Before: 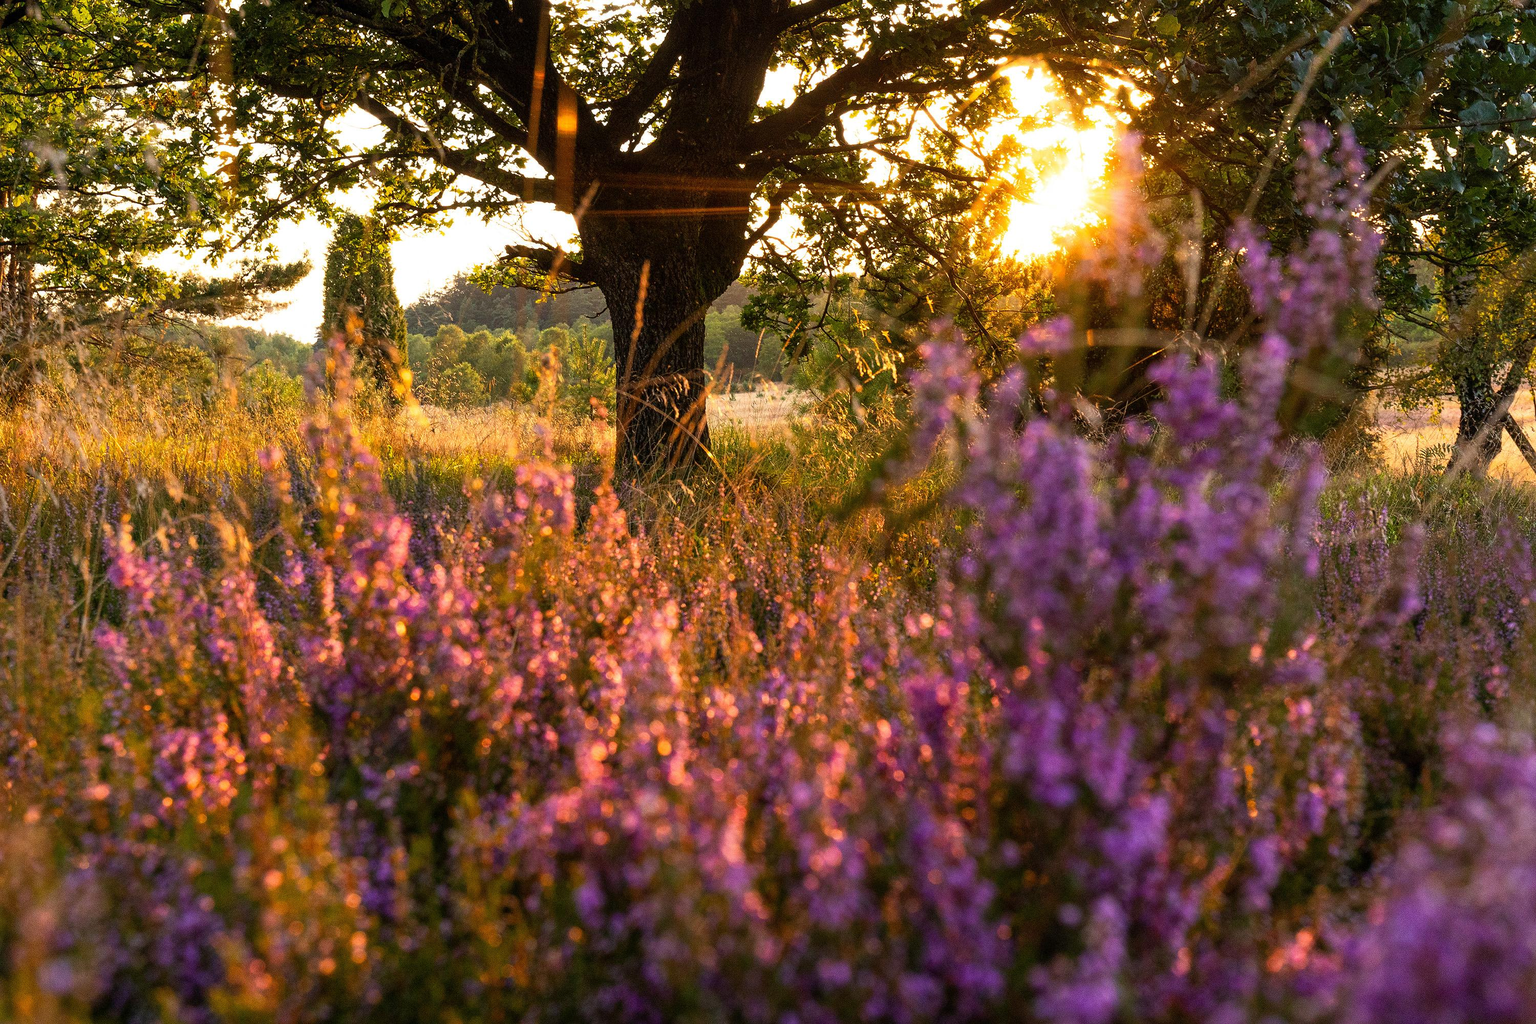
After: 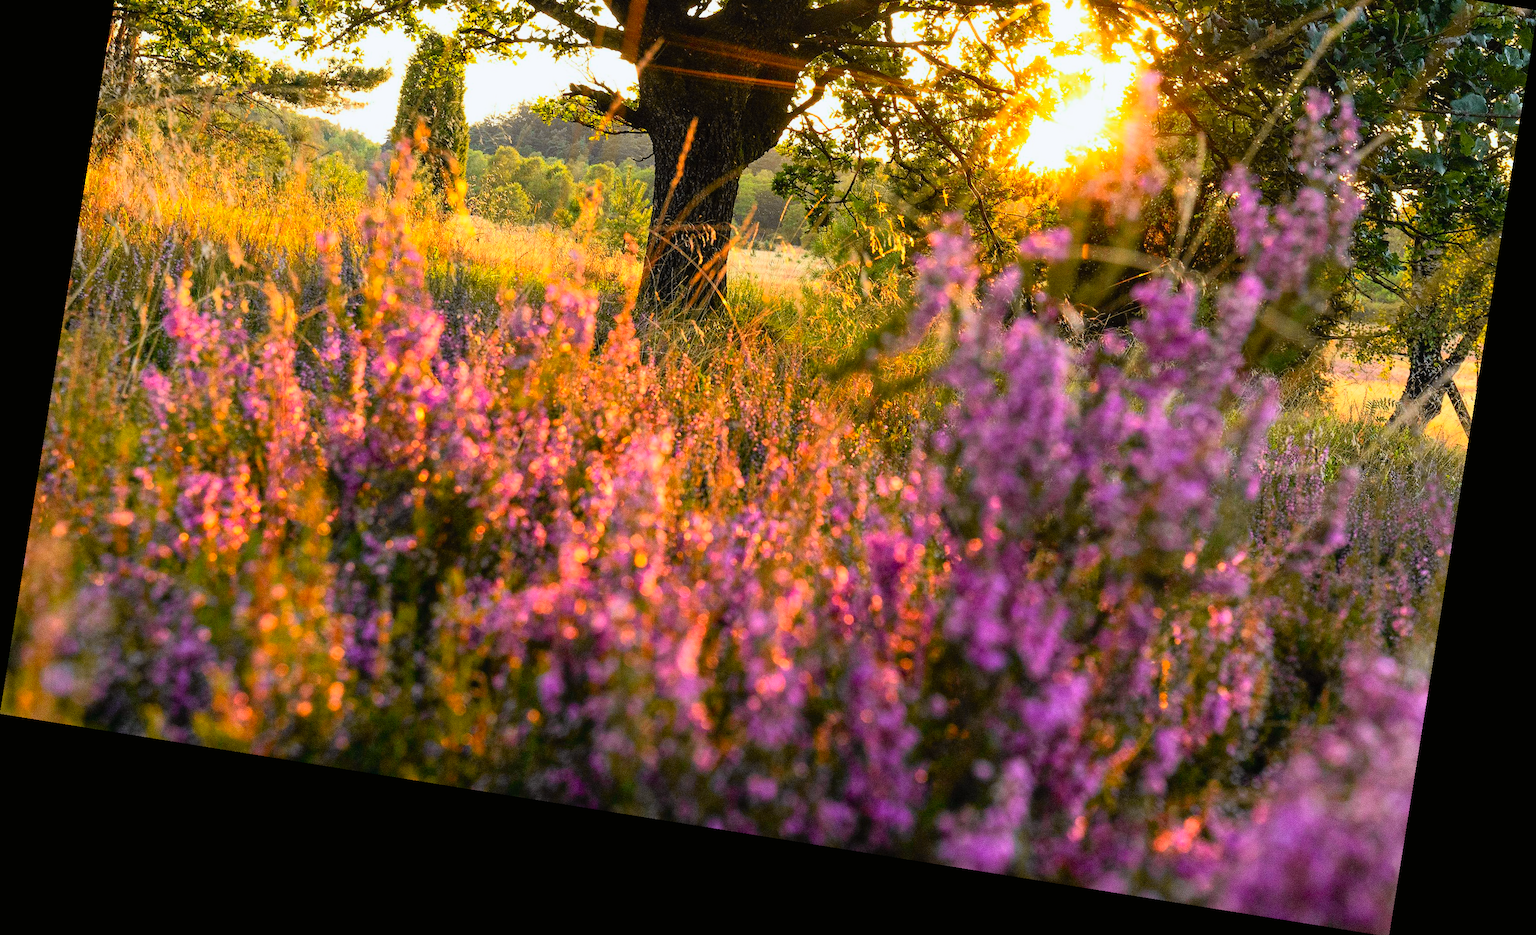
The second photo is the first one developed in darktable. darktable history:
rotate and perspective: rotation 9.12°, automatic cropping off
white balance: red 0.983, blue 1.036
crop and rotate: top 18.507%
tone curve: curves: ch0 [(0, 0.005) (0.103, 0.097) (0.18, 0.207) (0.384, 0.465) (0.491, 0.585) (0.629, 0.726) (0.84, 0.866) (1, 0.947)]; ch1 [(0, 0) (0.172, 0.123) (0.324, 0.253) (0.396, 0.388) (0.478, 0.461) (0.499, 0.497) (0.532, 0.515) (0.57, 0.584) (0.635, 0.675) (0.805, 0.892) (1, 1)]; ch2 [(0, 0) (0.411, 0.424) (0.496, 0.501) (0.515, 0.507) (0.553, 0.562) (0.604, 0.642) (0.708, 0.768) (0.839, 0.916) (1, 1)], color space Lab, independent channels, preserve colors none
exposure: exposure 0.197 EV, compensate highlight preservation false
